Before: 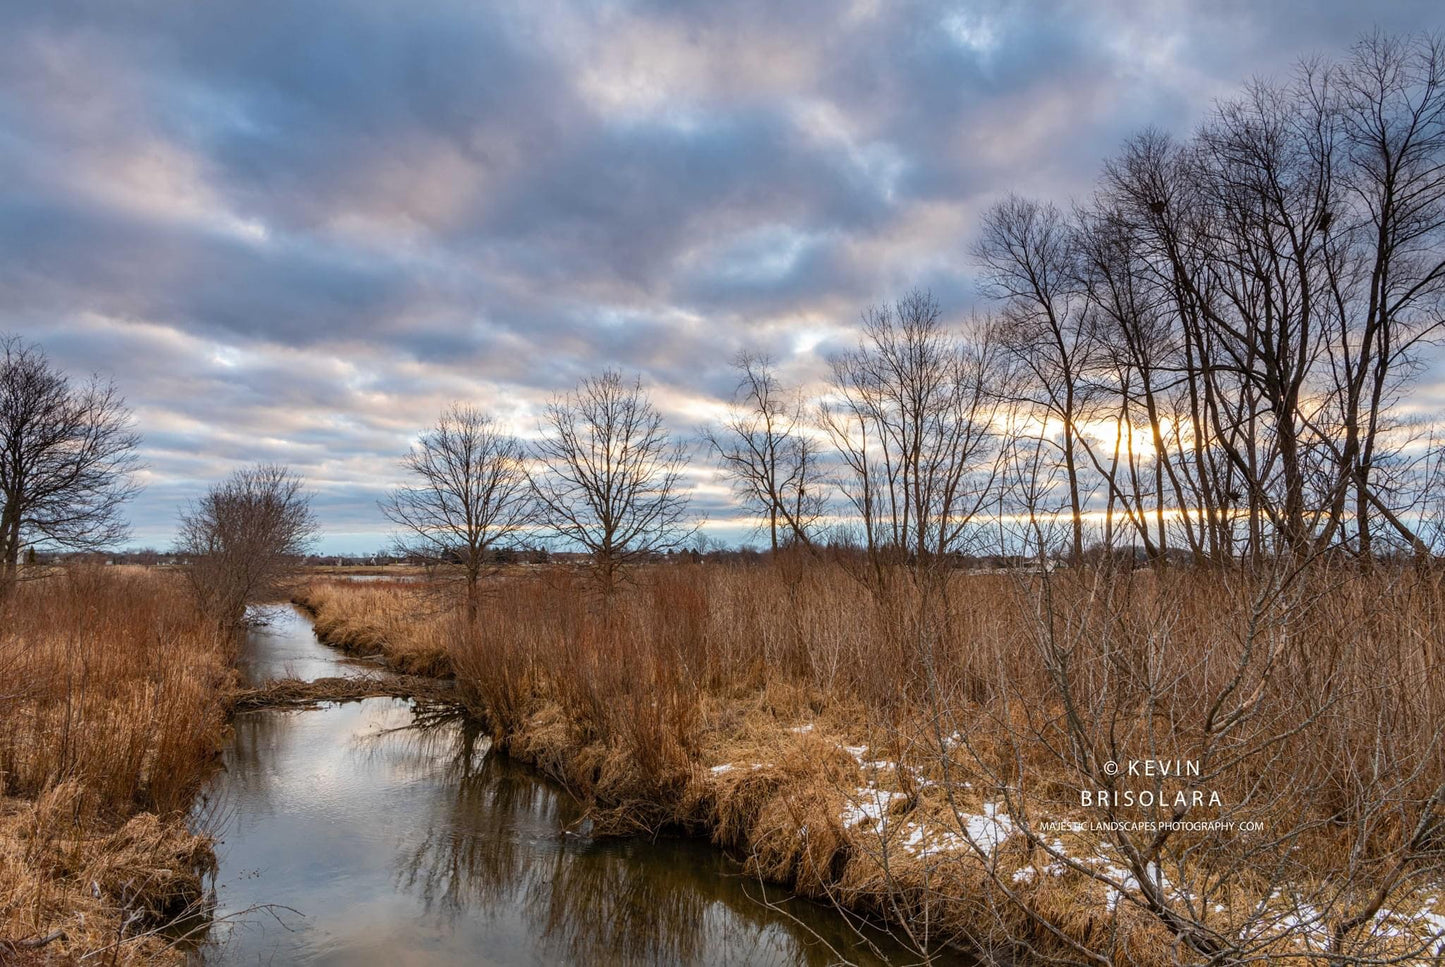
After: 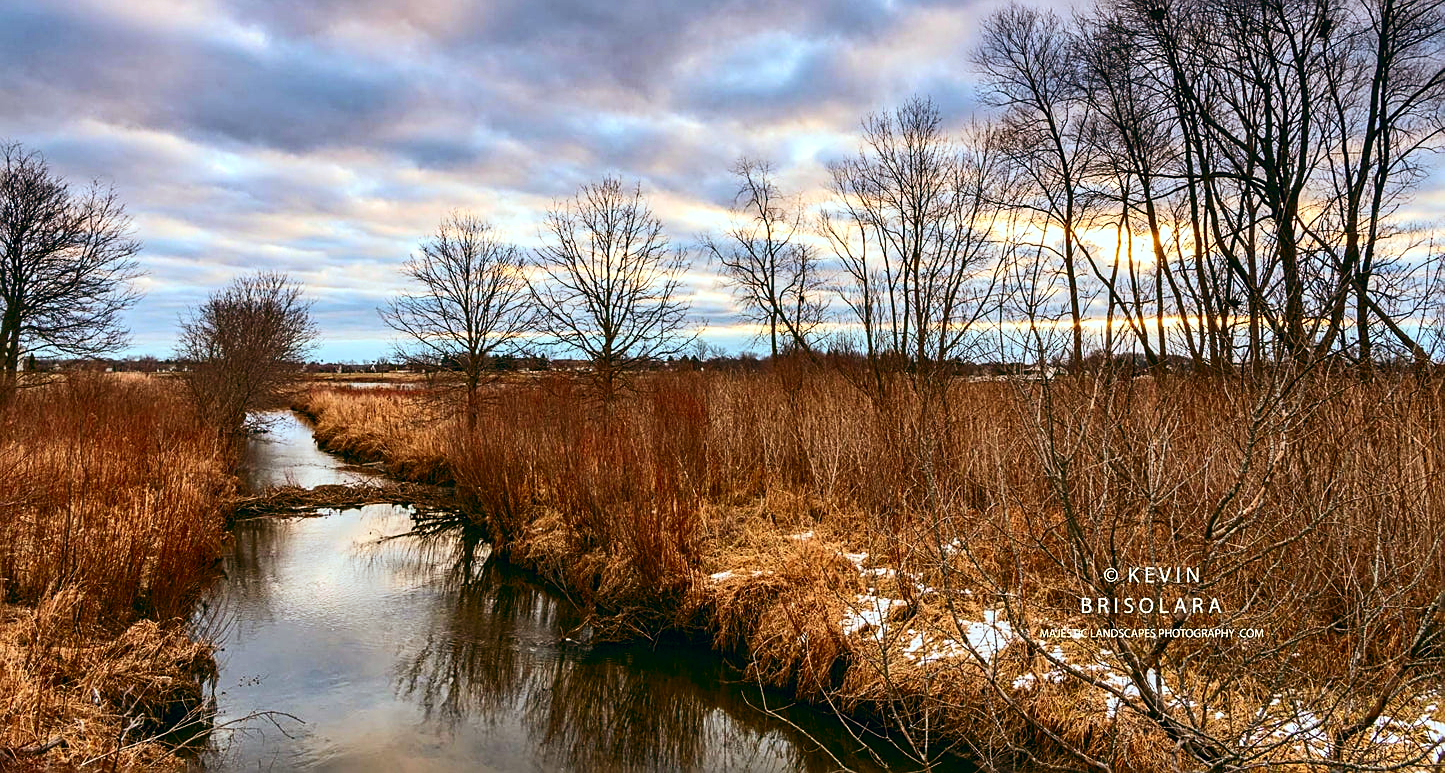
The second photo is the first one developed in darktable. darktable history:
crop and rotate: top 19.998%
color balance: lift [1, 0.994, 1.002, 1.006], gamma [0.957, 1.081, 1.016, 0.919], gain [0.97, 0.972, 1.01, 1.028], input saturation 91.06%, output saturation 79.8%
exposure: black level correction 0, exposure 0.2 EV, compensate exposure bias true, compensate highlight preservation false
contrast brightness saturation: contrast 0.26, brightness 0.02, saturation 0.87
sharpen: on, module defaults
